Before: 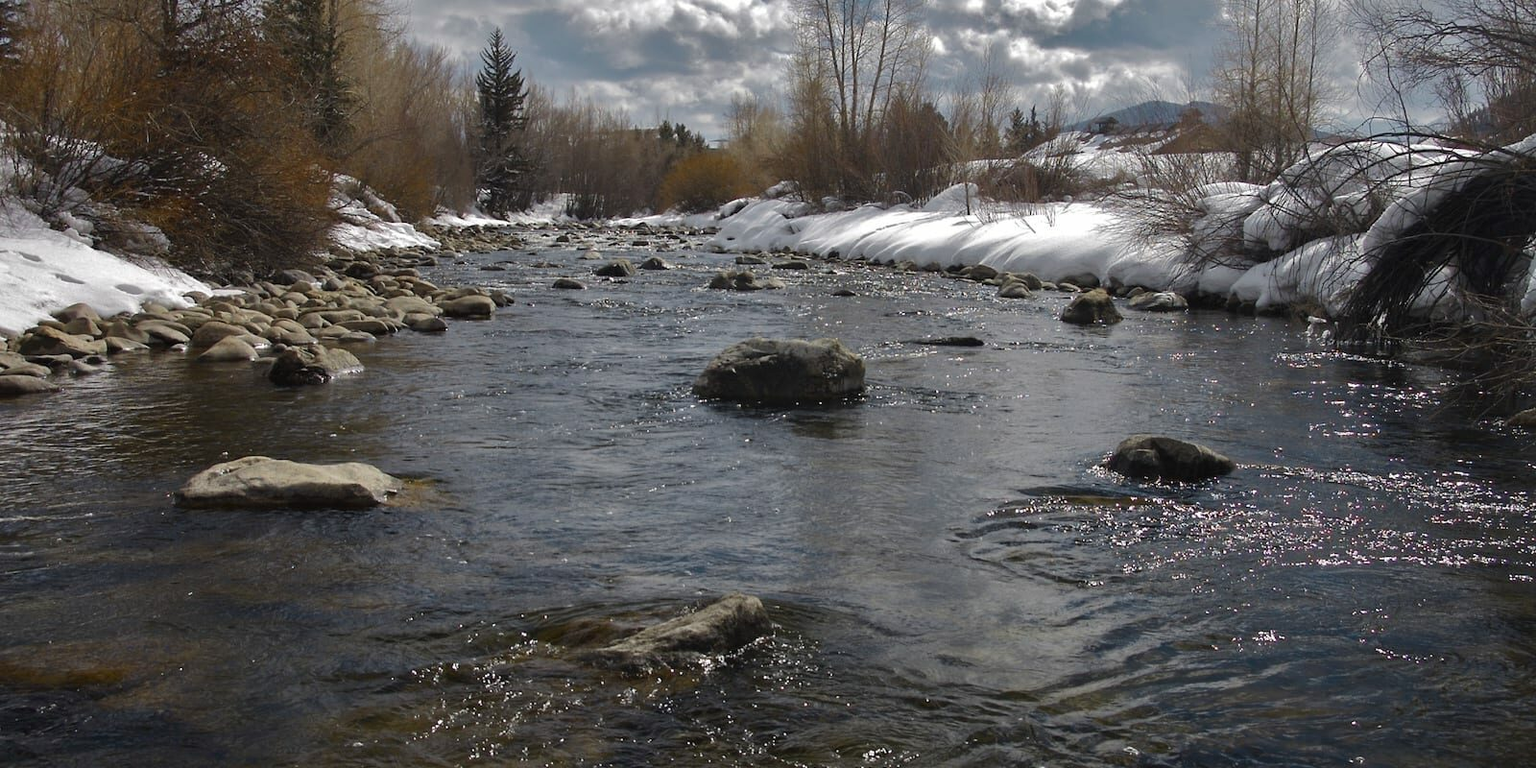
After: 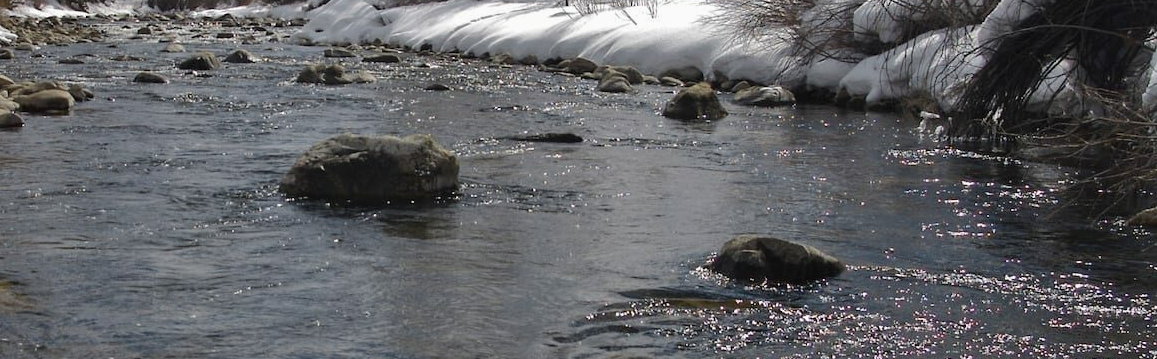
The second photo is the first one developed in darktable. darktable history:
exposure: exposure -0.049 EV, compensate exposure bias true, compensate highlight preservation false
crop and rotate: left 27.64%, top 27.304%, bottom 27.785%
shadows and highlights: shadows 39.47, highlights -54.8, low approximation 0.01, soften with gaussian
